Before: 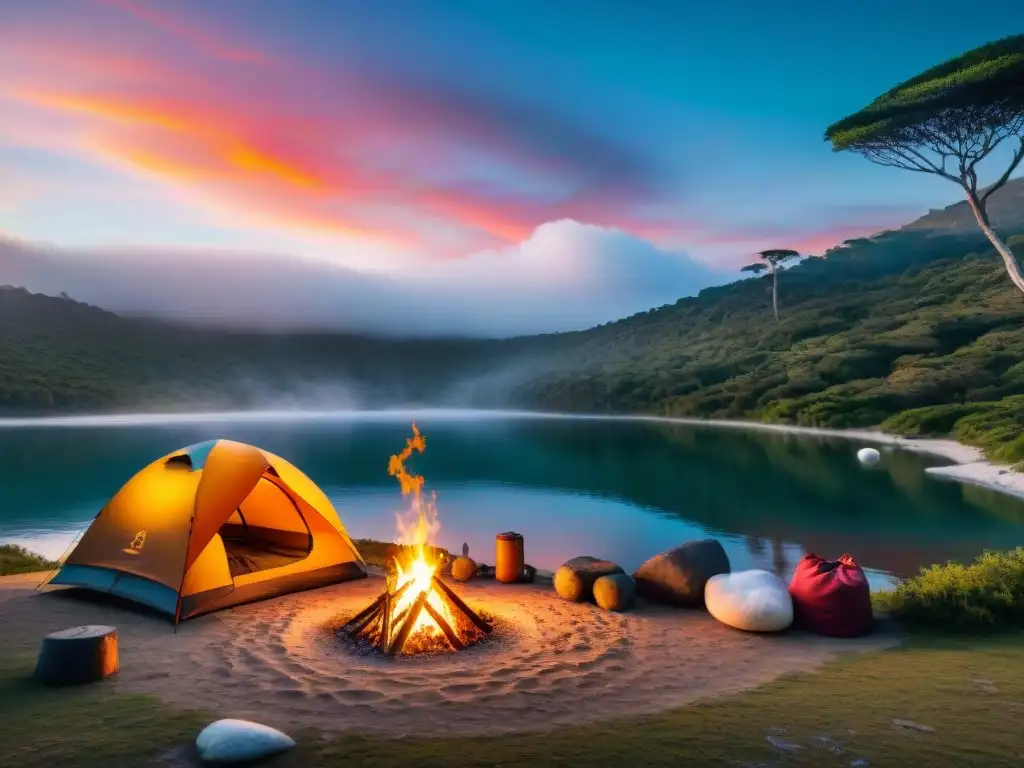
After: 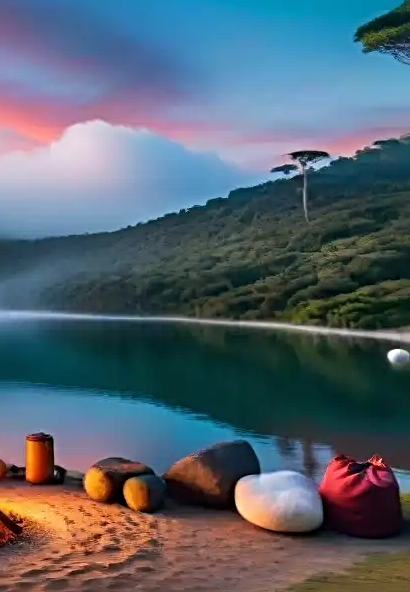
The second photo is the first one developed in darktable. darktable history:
crop: left 45.931%, top 12.948%, right 13.933%, bottom 9.84%
sharpen: radius 3.977
